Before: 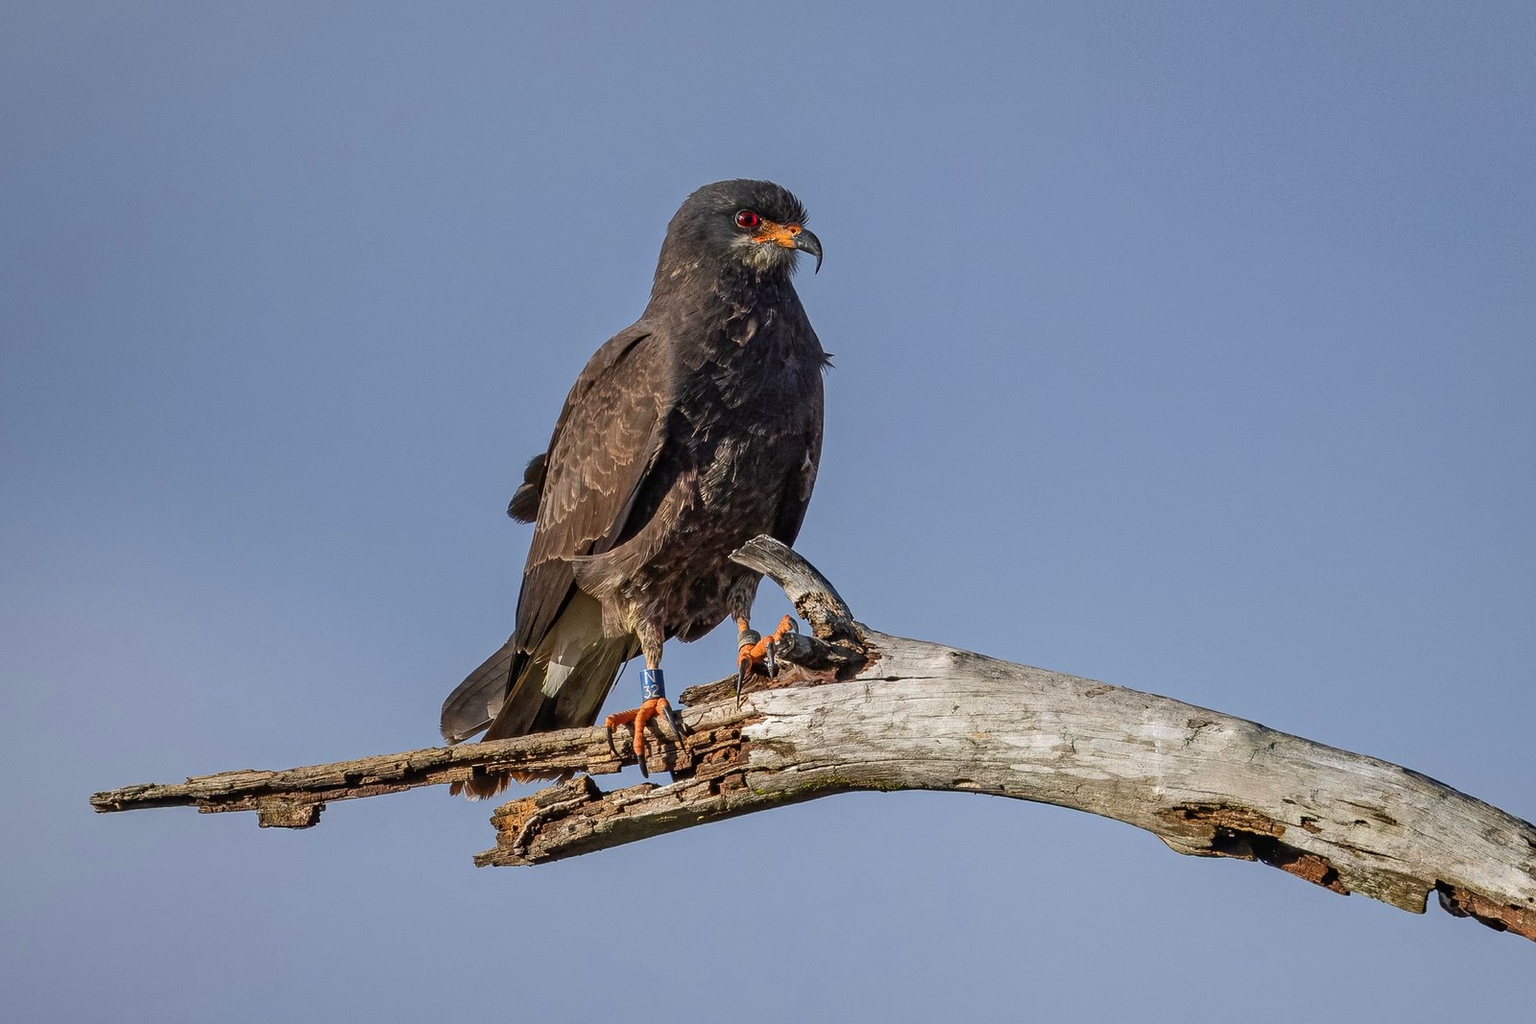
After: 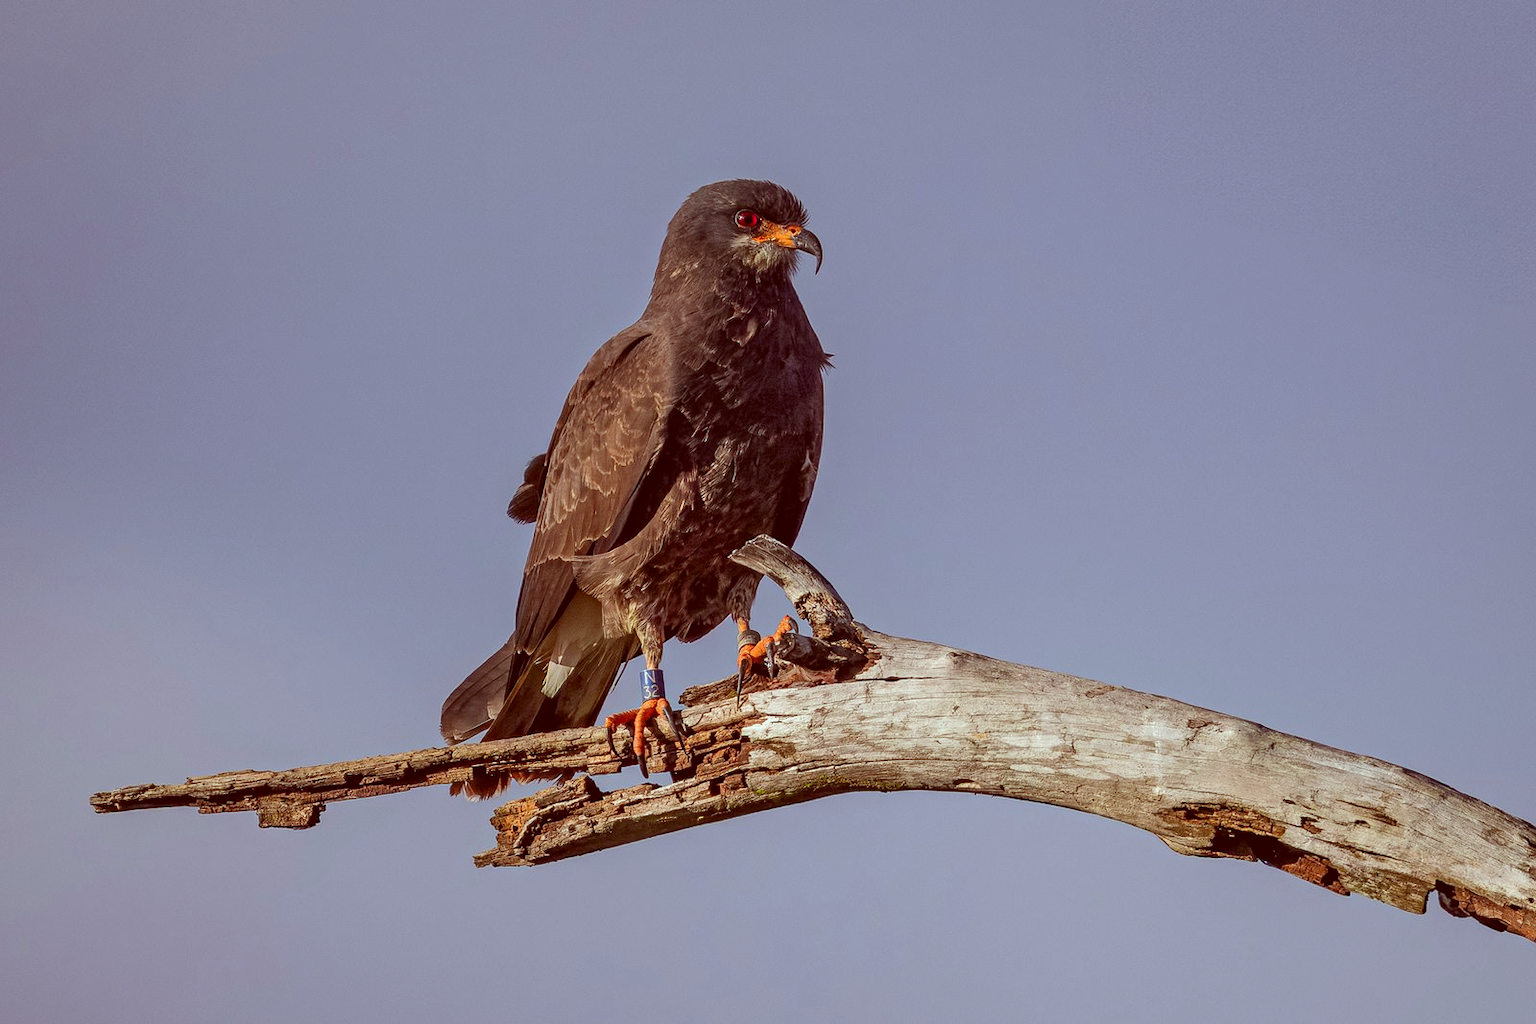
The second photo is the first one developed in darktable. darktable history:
color correction: highlights a* -7.11, highlights b* -0.208, shadows a* 20.78, shadows b* 12.38
